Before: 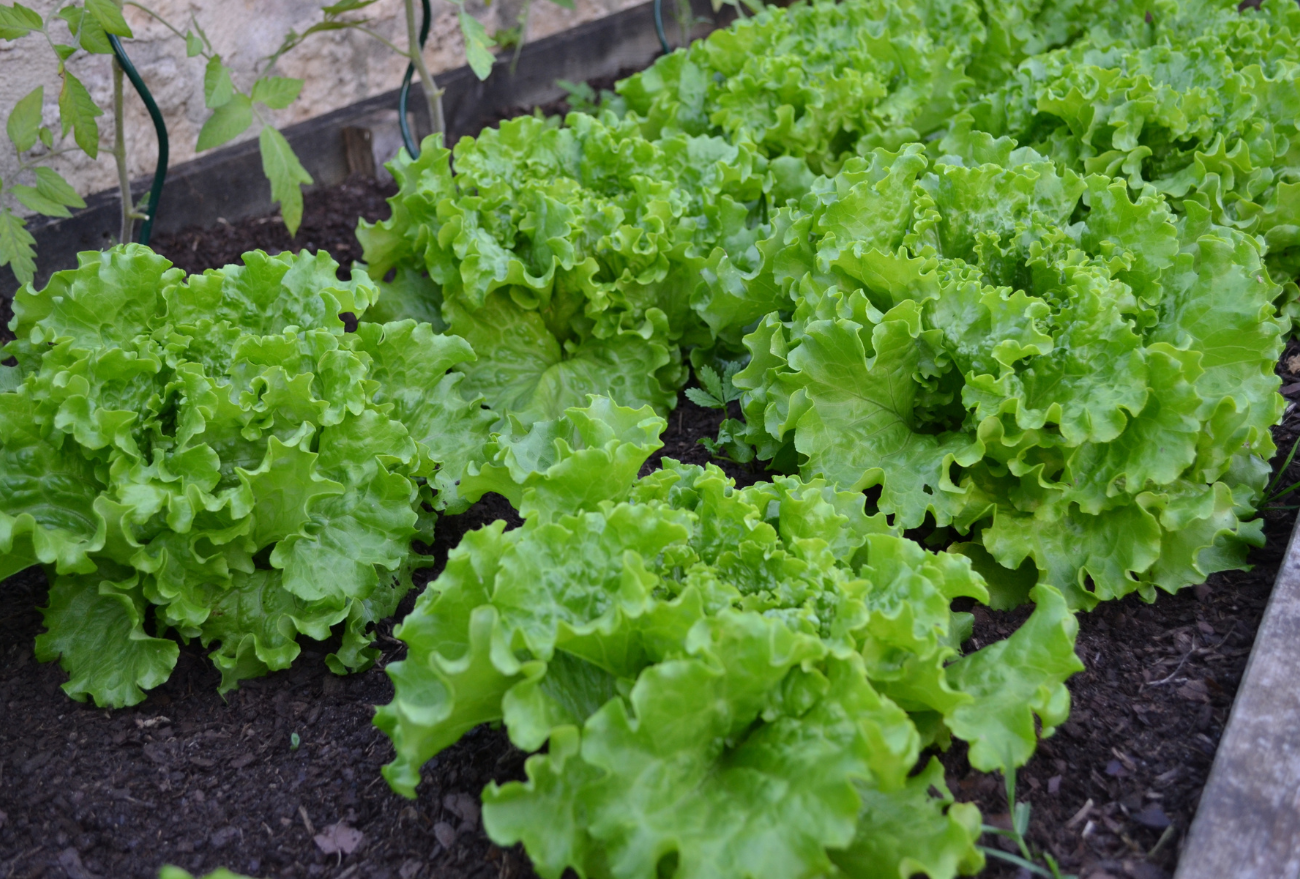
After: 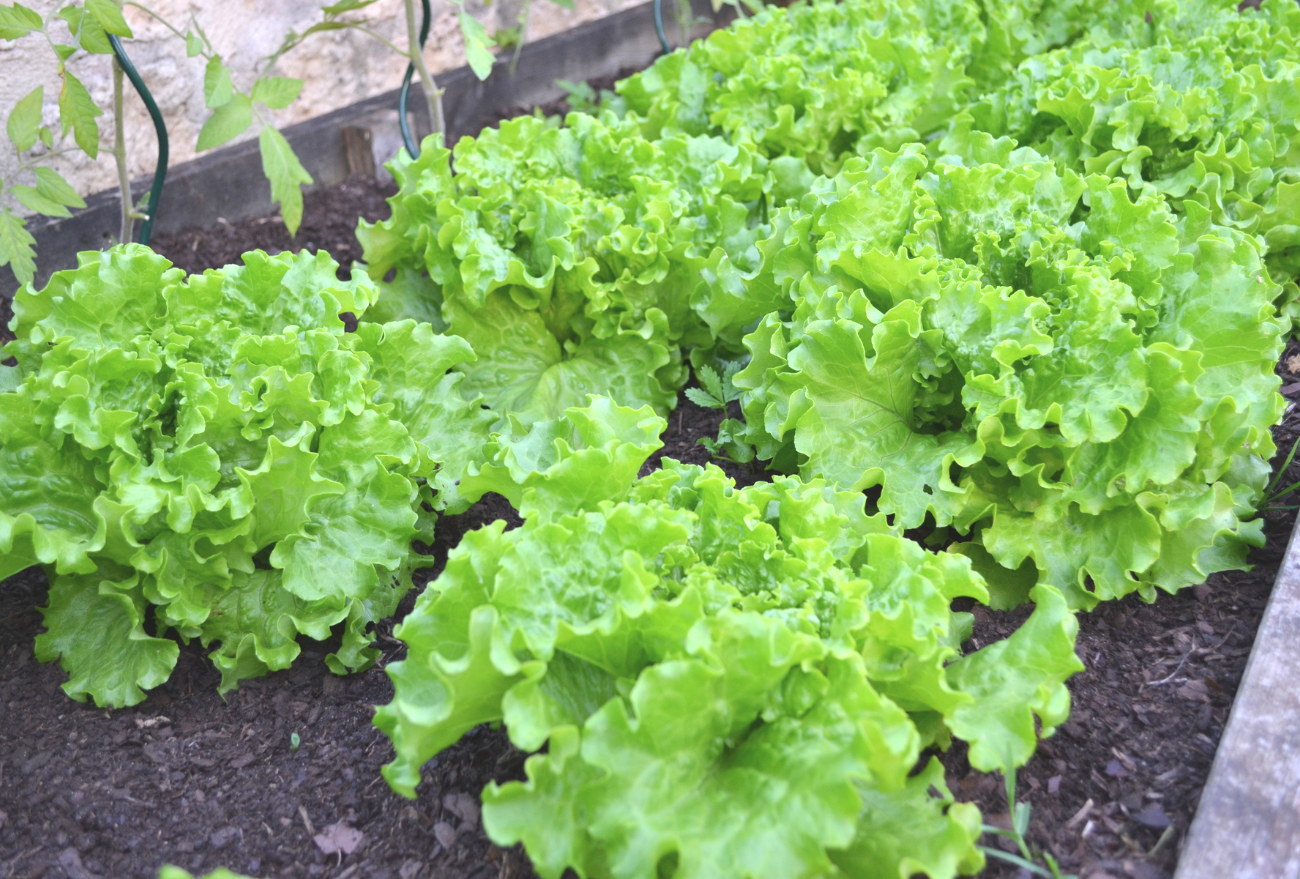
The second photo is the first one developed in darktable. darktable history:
contrast brightness saturation: contrast -0.15, brightness 0.05, saturation -0.12
exposure: black level correction 0, exposure 1.1 EV, compensate exposure bias true, compensate highlight preservation false
